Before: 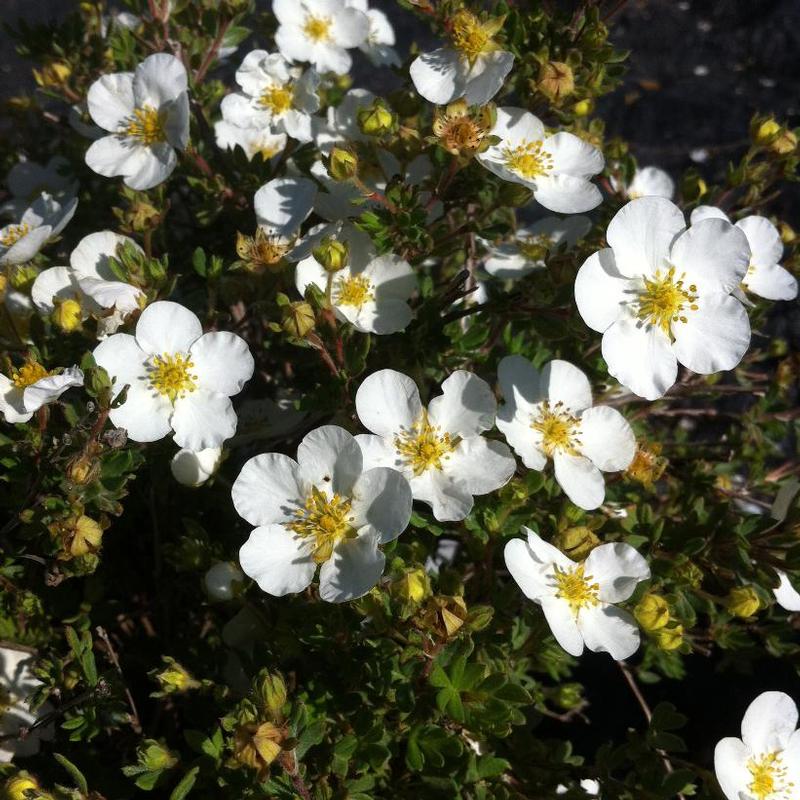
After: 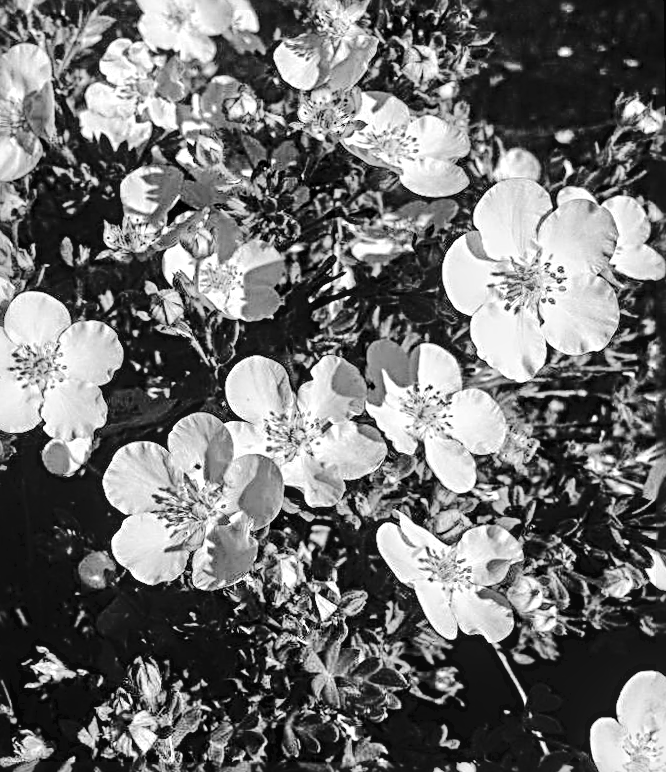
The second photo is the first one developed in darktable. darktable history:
rotate and perspective: rotation -1°, crop left 0.011, crop right 0.989, crop top 0.025, crop bottom 0.975
crop: left 16.145%
tone curve: curves: ch0 [(0, 0) (0.003, 0.018) (0.011, 0.021) (0.025, 0.028) (0.044, 0.039) (0.069, 0.05) (0.1, 0.06) (0.136, 0.081) (0.177, 0.117) (0.224, 0.161) (0.277, 0.226) (0.335, 0.315) (0.399, 0.421) (0.468, 0.53) (0.543, 0.627) (0.623, 0.726) (0.709, 0.789) (0.801, 0.859) (0.898, 0.924) (1, 1)], preserve colors none
sharpen: radius 3.69, amount 0.928
monochrome: on, module defaults
local contrast: on, module defaults
tone equalizer: -7 EV 0.15 EV, -6 EV 0.6 EV, -5 EV 1.15 EV, -4 EV 1.33 EV, -3 EV 1.15 EV, -2 EV 0.6 EV, -1 EV 0.15 EV, mask exposure compensation -0.5 EV
color zones: curves: ch0 [(0, 0.65) (0.096, 0.644) (0.221, 0.539) (0.429, 0.5) (0.571, 0.5) (0.714, 0.5) (0.857, 0.5) (1, 0.65)]; ch1 [(0, 0.5) (0.143, 0.5) (0.257, -0.002) (0.429, 0.04) (0.571, -0.001) (0.714, -0.015) (0.857, 0.024) (1, 0.5)]
